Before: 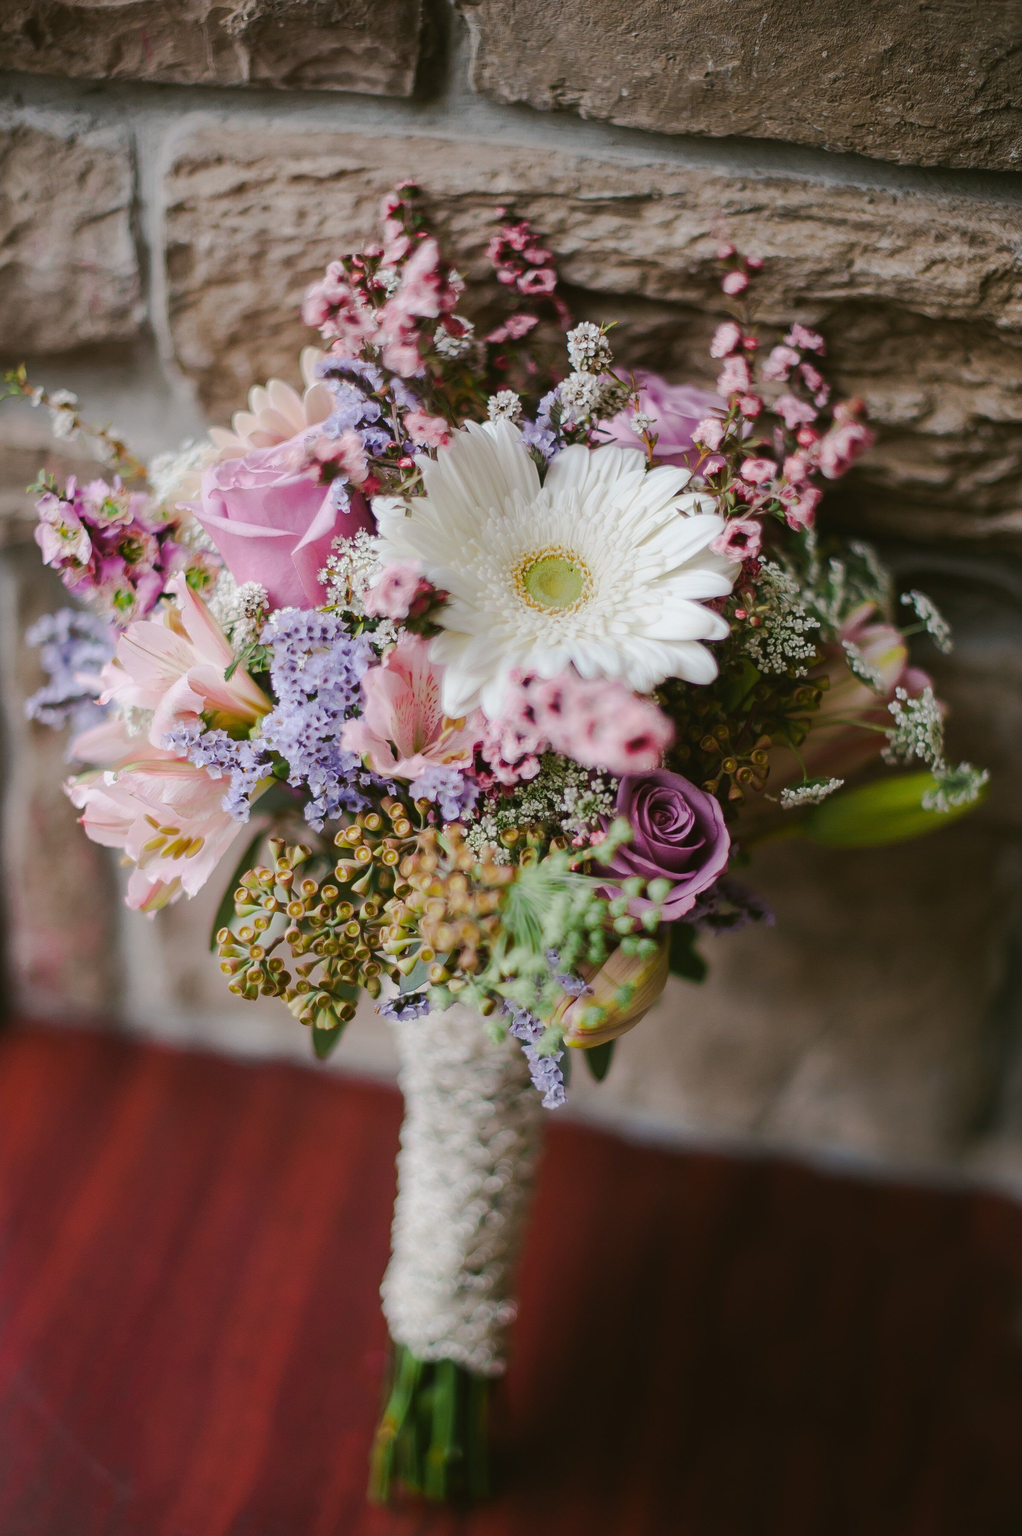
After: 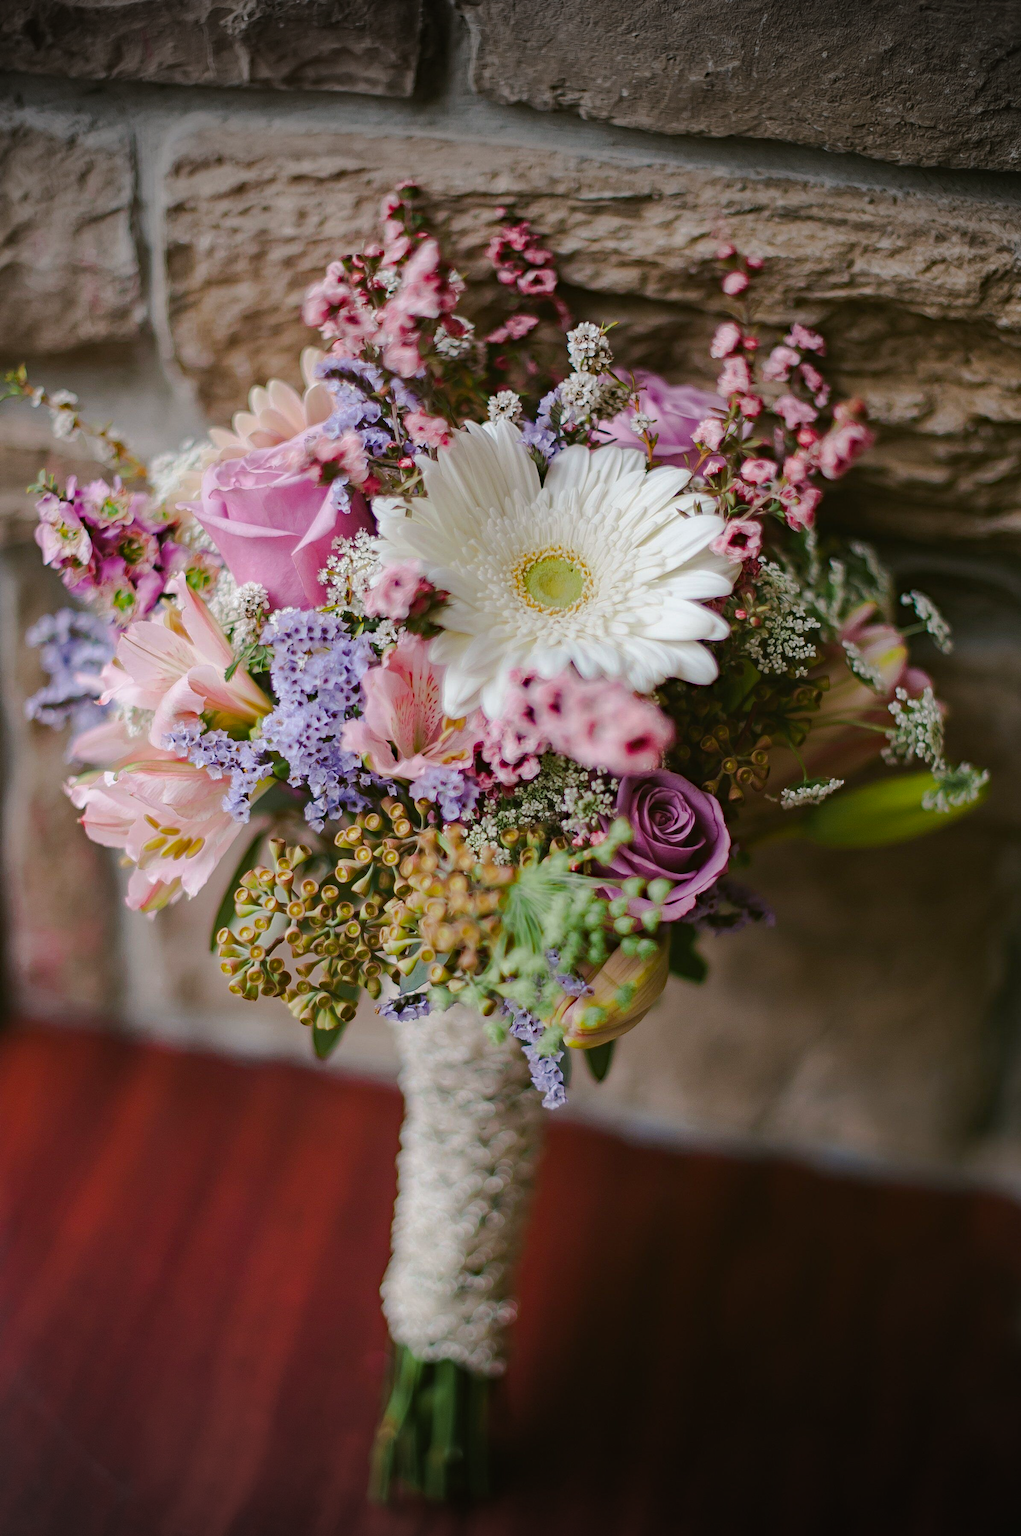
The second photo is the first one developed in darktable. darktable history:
vignetting: fall-off start 100.39%, width/height ratio 1.307
haze removal: strength 0.291, distance 0.248, adaptive false
